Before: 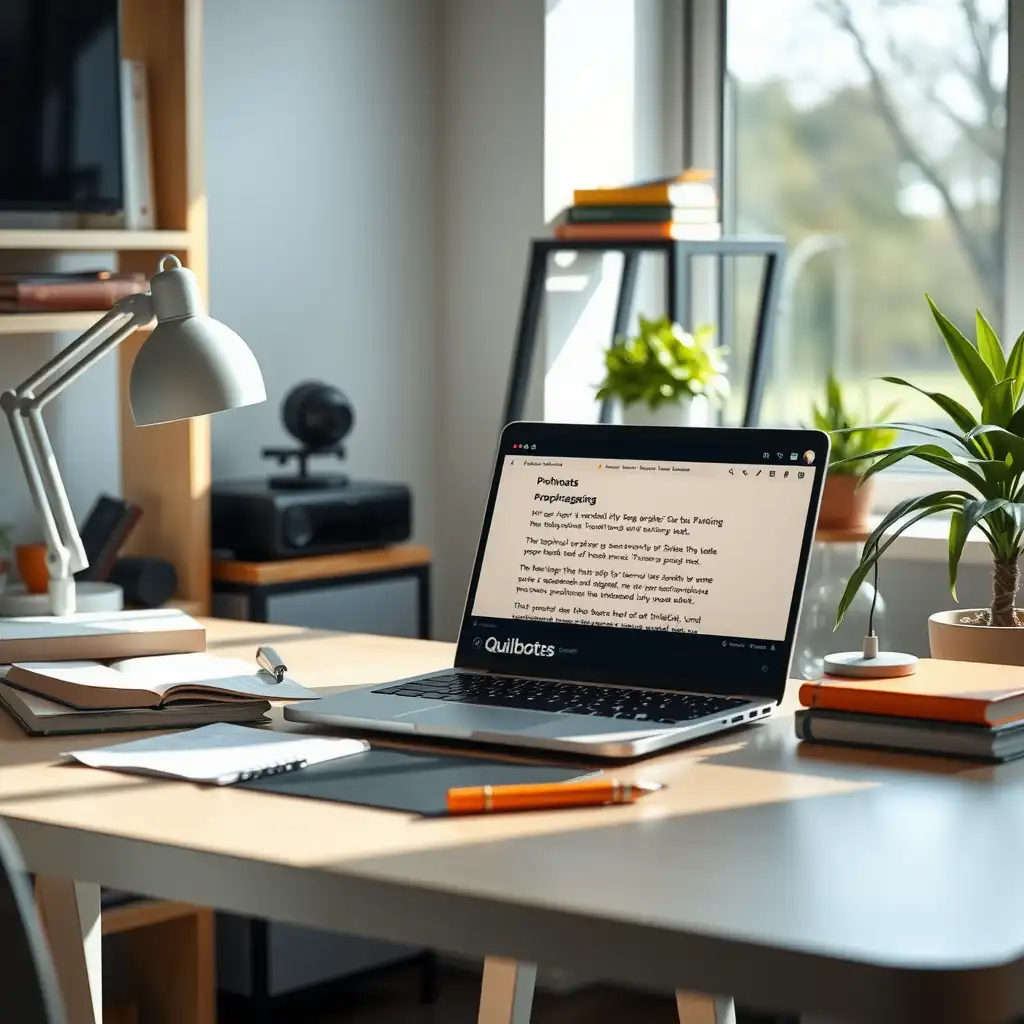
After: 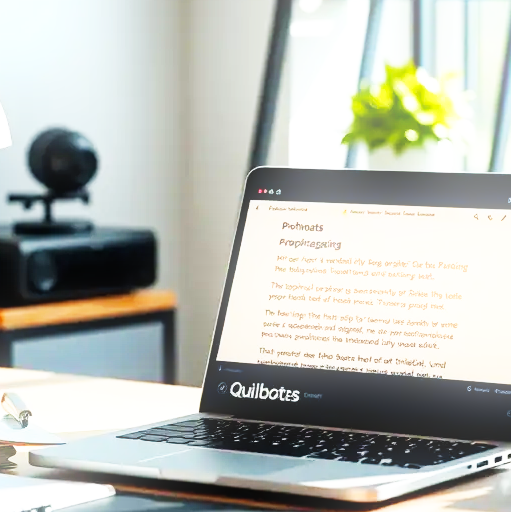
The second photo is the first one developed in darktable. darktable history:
contrast brightness saturation: saturation -0.04
crop: left 25%, top 25%, right 25%, bottom 25%
color balance: on, module defaults
bloom: size 9%, threshold 100%, strength 7%
base curve: curves: ch0 [(0, 0) (0.007, 0.004) (0.027, 0.03) (0.046, 0.07) (0.207, 0.54) (0.442, 0.872) (0.673, 0.972) (1, 1)], preserve colors none
